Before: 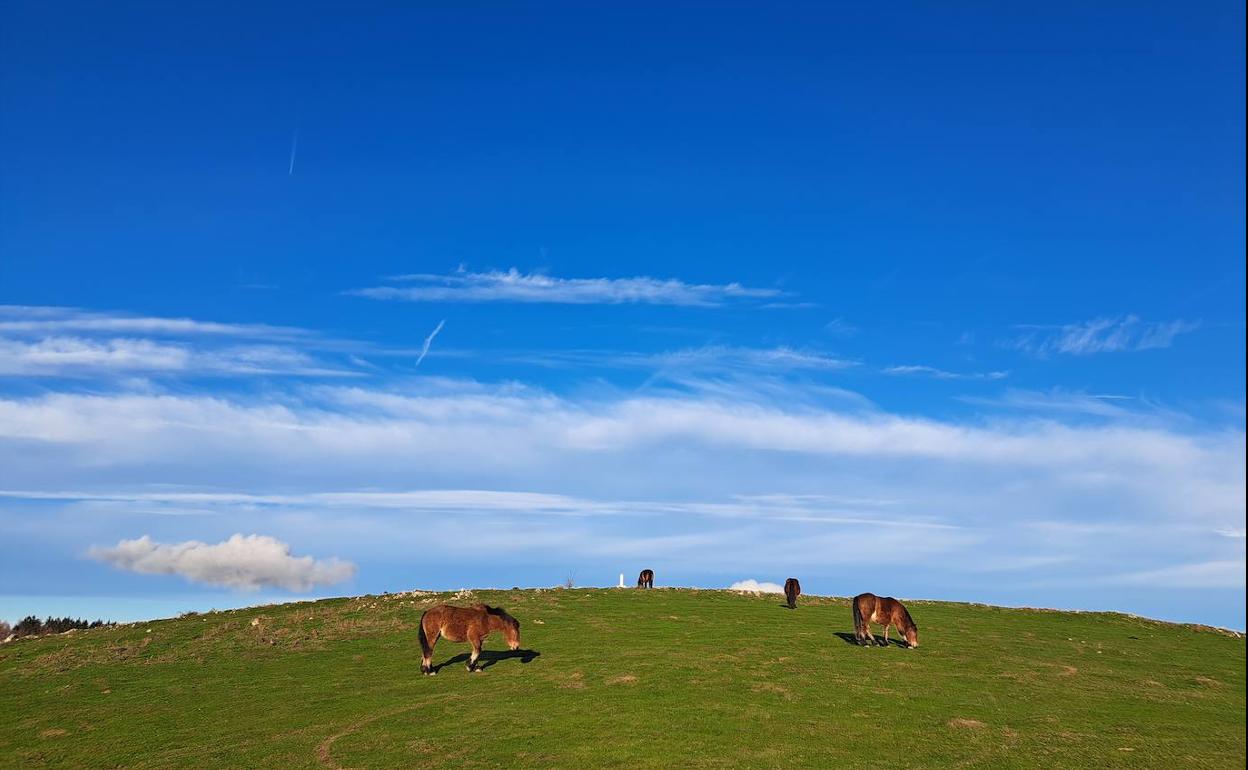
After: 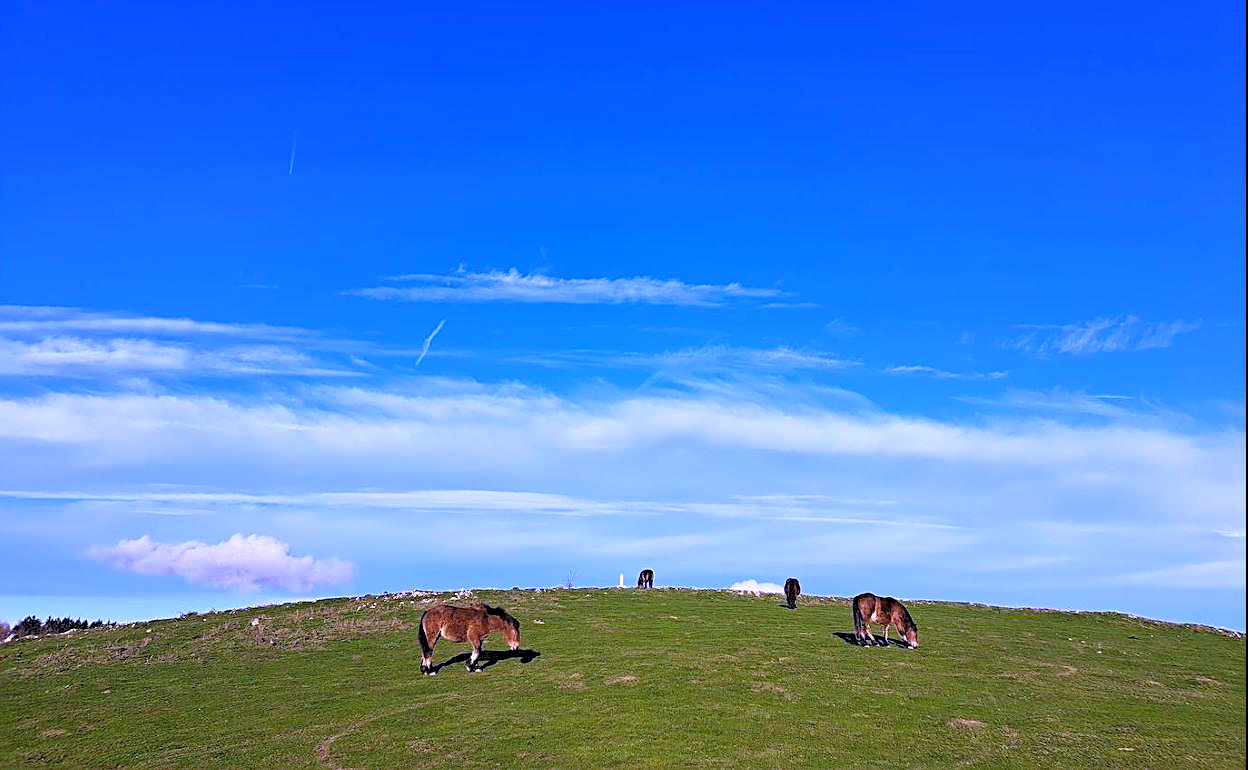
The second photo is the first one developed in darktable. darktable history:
white balance: red 0.98, blue 1.61
sharpen: on, module defaults
rgb levels: levels [[0.013, 0.434, 0.89], [0, 0.5, 1], [0, 0.5, 1]]
